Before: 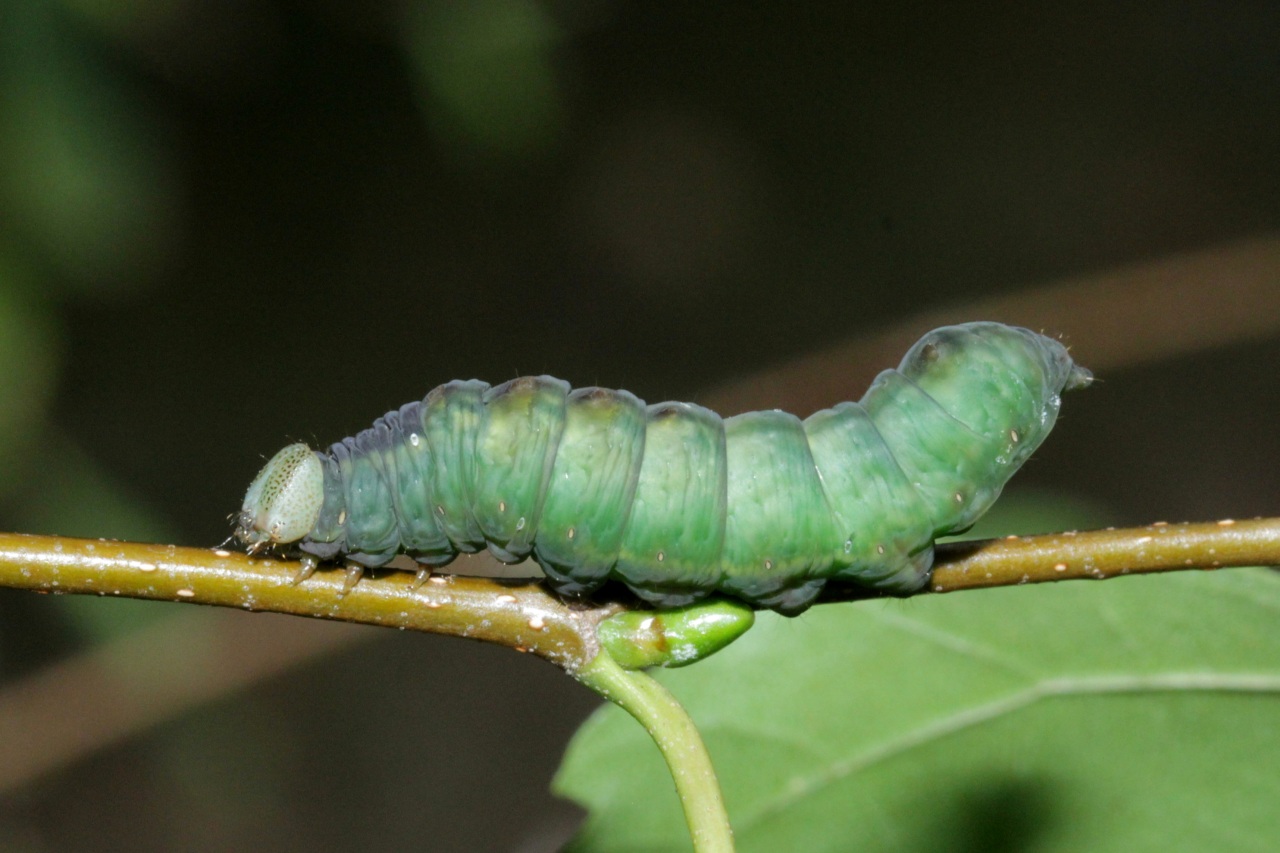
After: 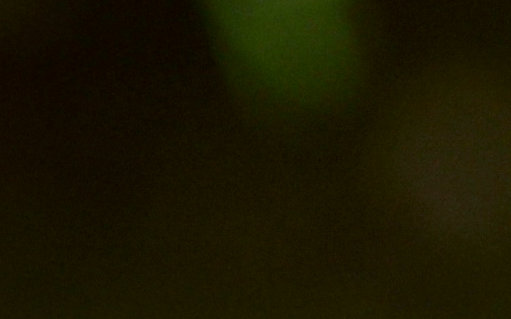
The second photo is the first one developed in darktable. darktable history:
local contrast: mode bilateral grid, contrast 20, coarseness 51, detail 128%, midtone range 0.2
crop: left 15.768%, top 5.458%, right 44.304%, bottom 57.124%
color correction: highlights a* -3.3, highlights b* -6.36, shadows a* 2.92, shadows b* 5.75
contrast brightness saturation: brightness -0.021, saturation 0.35
